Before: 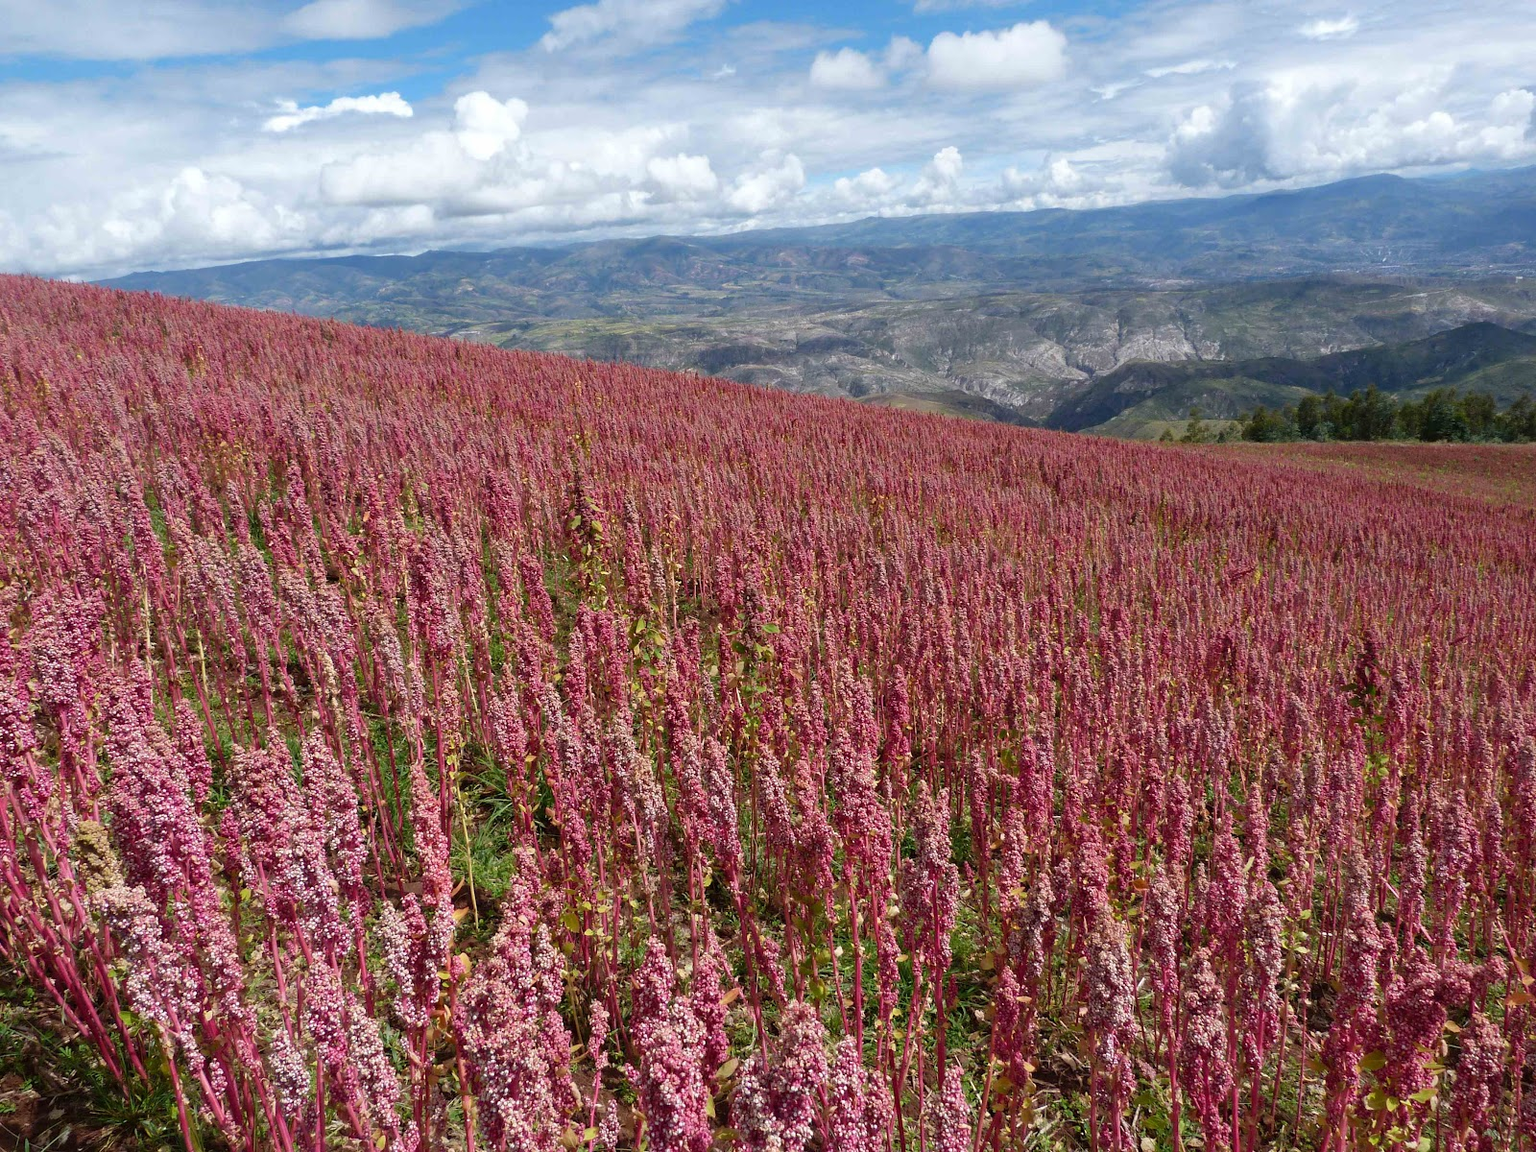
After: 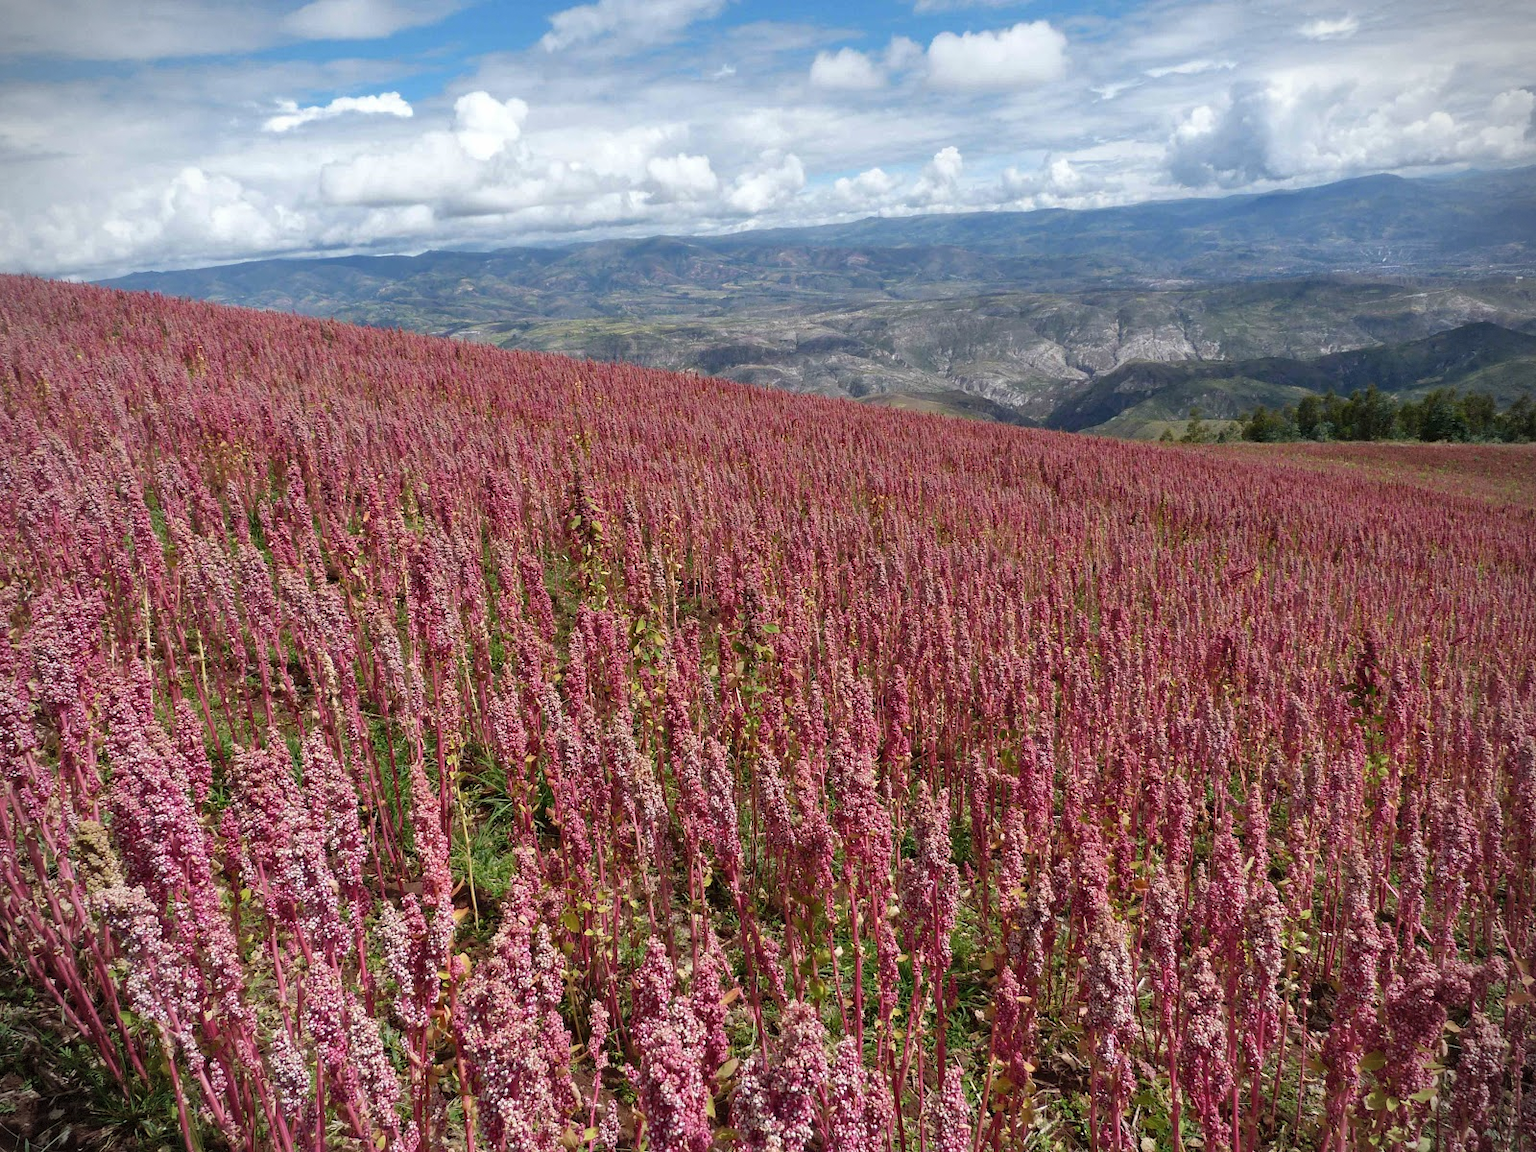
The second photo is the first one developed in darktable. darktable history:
vignetting: fall-off radius 61.07%, dithering 8-bit output, unbound false
contrast brightness saturation: saturation -0.061
shadows and highlights: shadows 36.9, highlights -27.63, soften with gaussian
